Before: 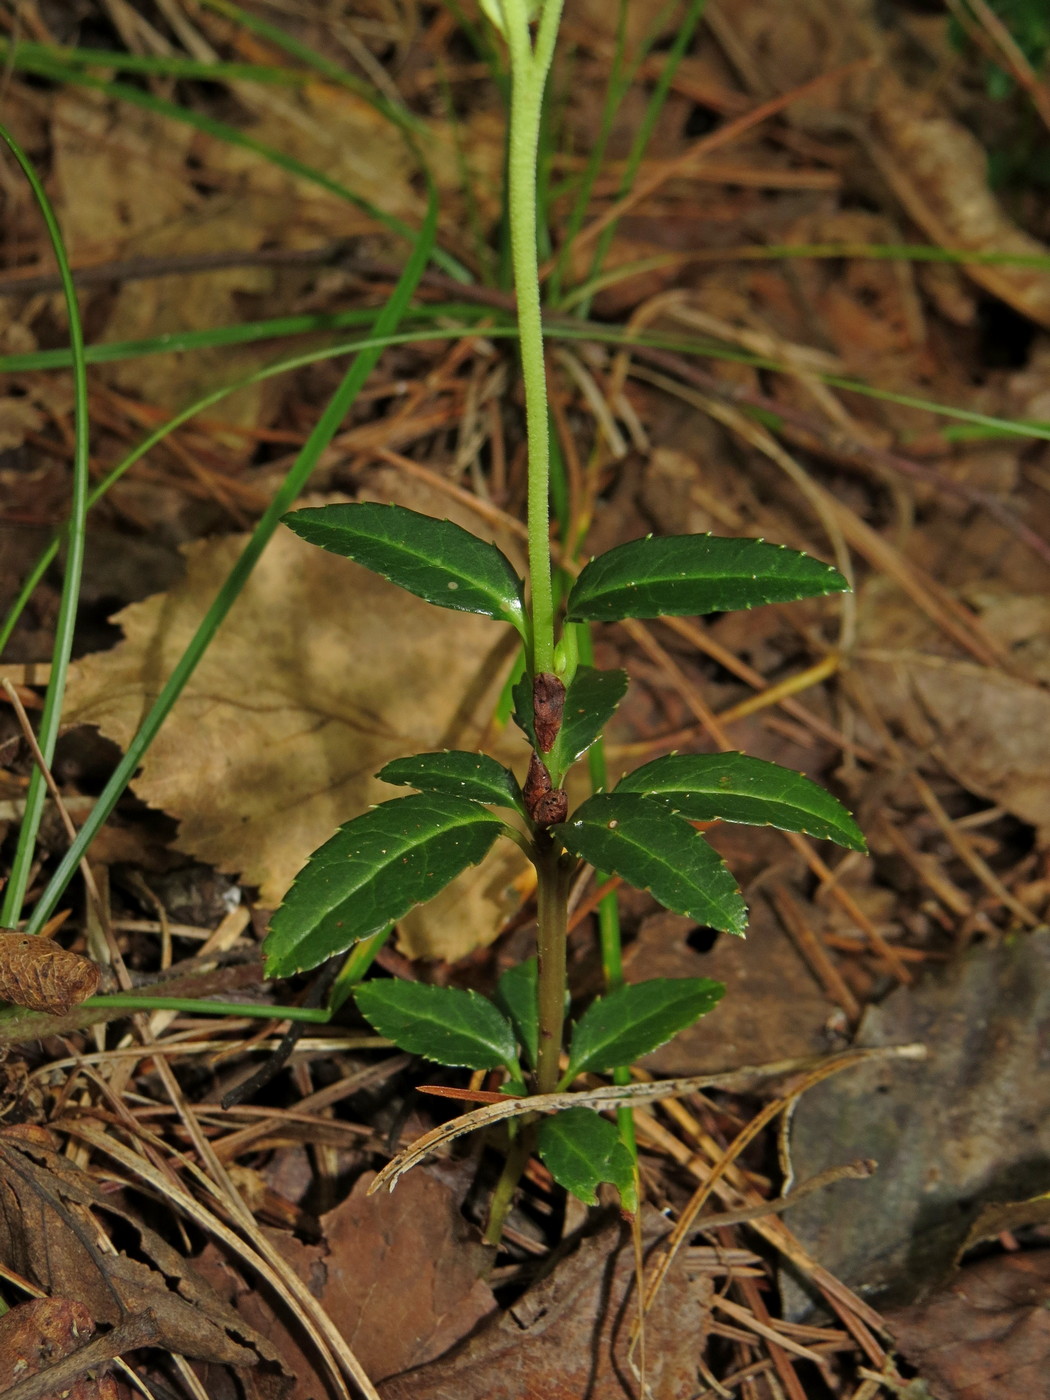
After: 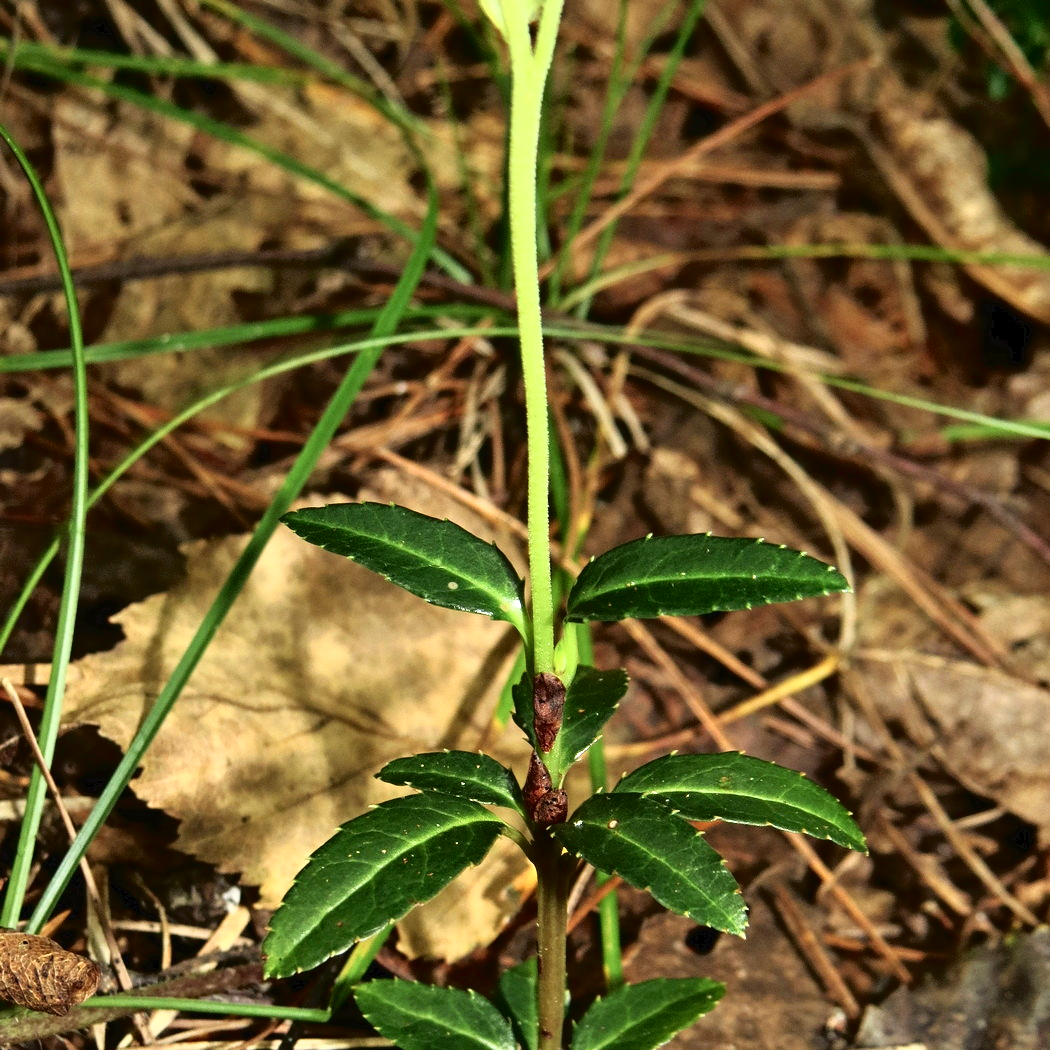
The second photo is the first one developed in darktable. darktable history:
crop: bottom 24.986%
exposure: exposure 0.779 EV, compensate exposure bias true, compensate highlight preservation false
tone curve: curves: ch0 [(0, 0) (0.003, 0.03) (0.011, 0.022) (0.025, 0.018) (0.044, 0.031) (0.069, 0.035) (0.1, 0.04) (0.136, 0.046) (0.177, 0.063) (0.224, 0.087) (0.277, 0.15) (0.335, 0.252) (0.399, 0.354) (0.468, 0.475) (0.543, 0.602) (0.623, 0.73) (0.709, 0.856) (0.801, 0.945) (0.898, 0.987) (1, 1)], color space Lab, independent channels, preserve colors none
